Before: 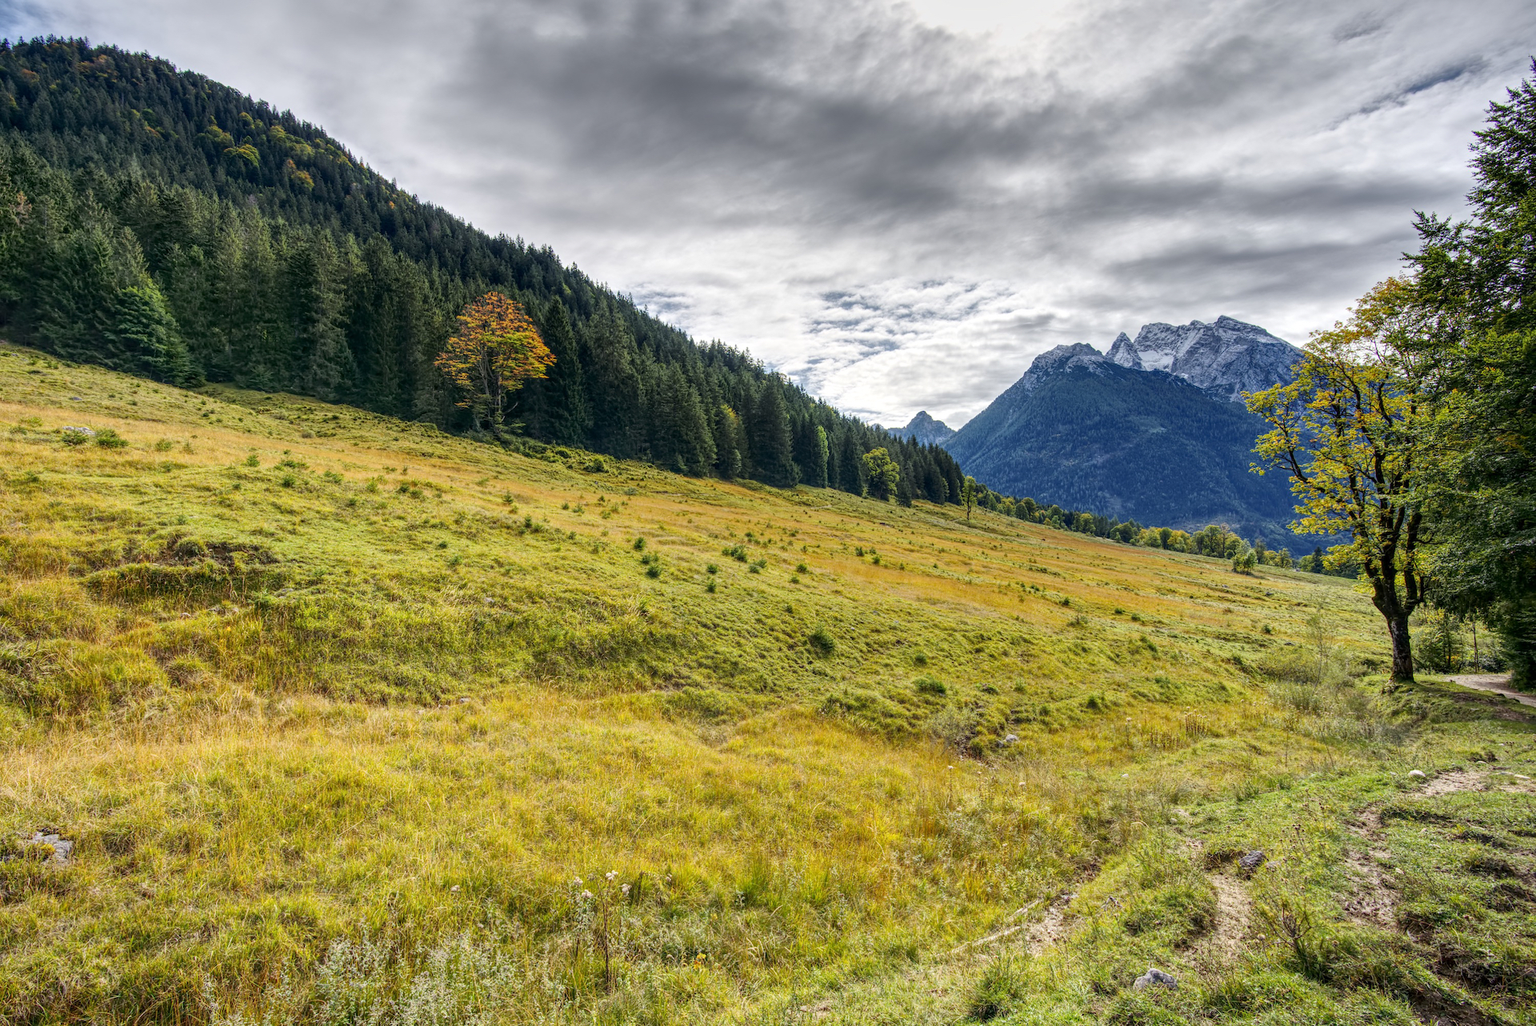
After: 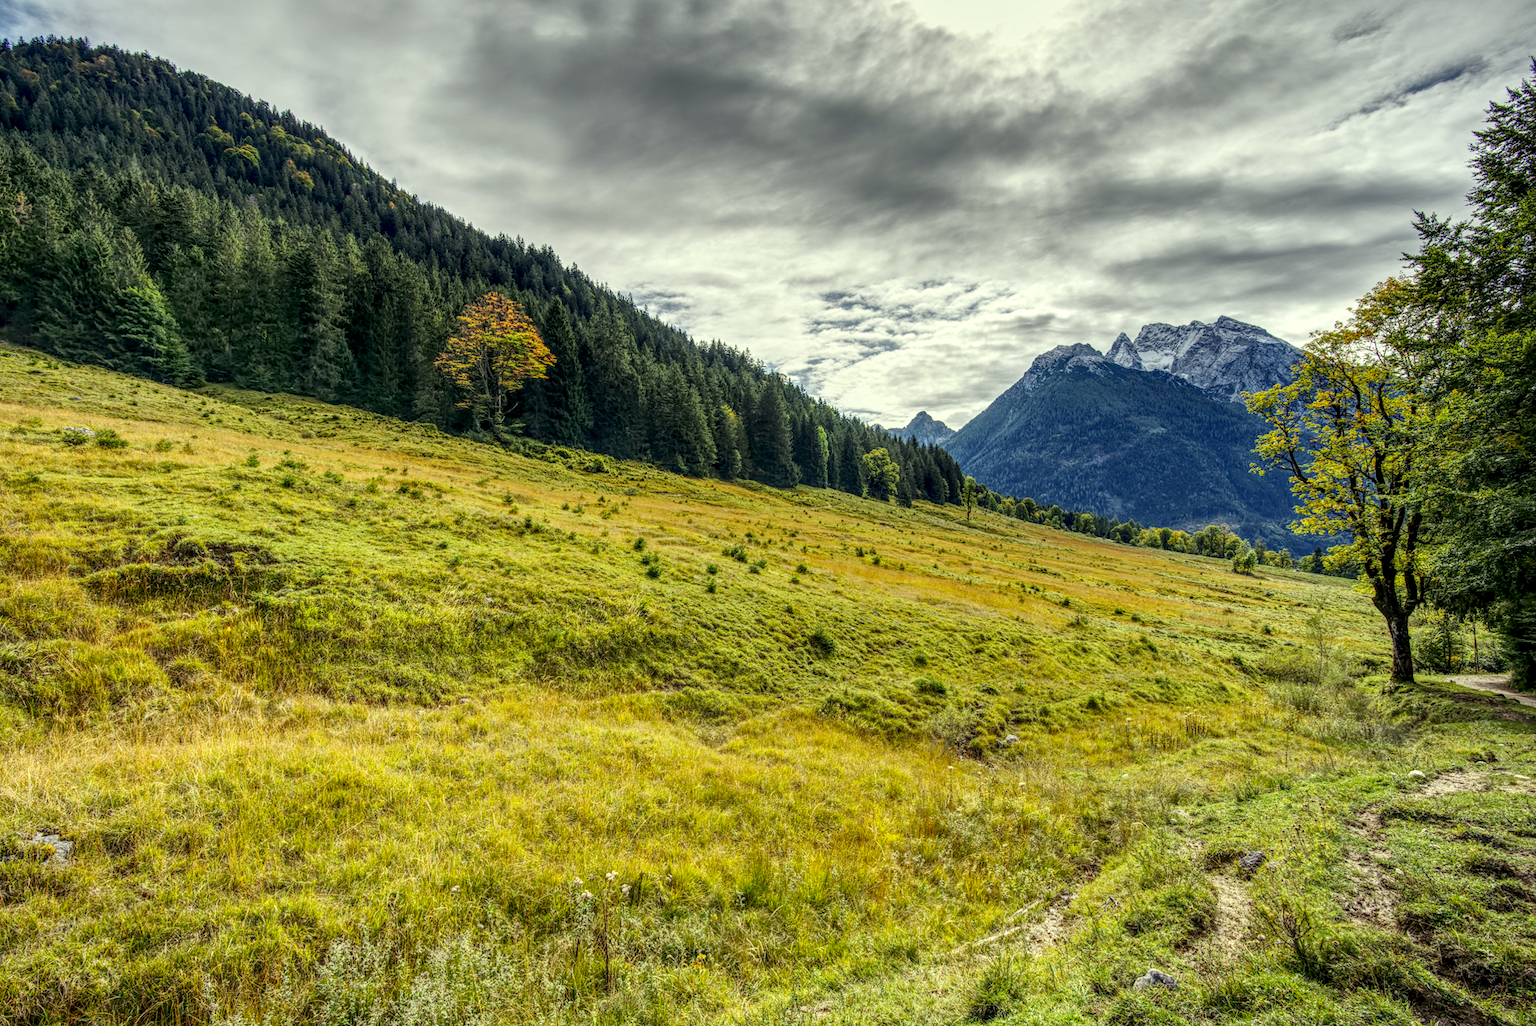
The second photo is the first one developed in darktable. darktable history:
color correction: highlights a* -5.94, highlights b* 11.19
local contrast: highlights 35%, detail 135%
